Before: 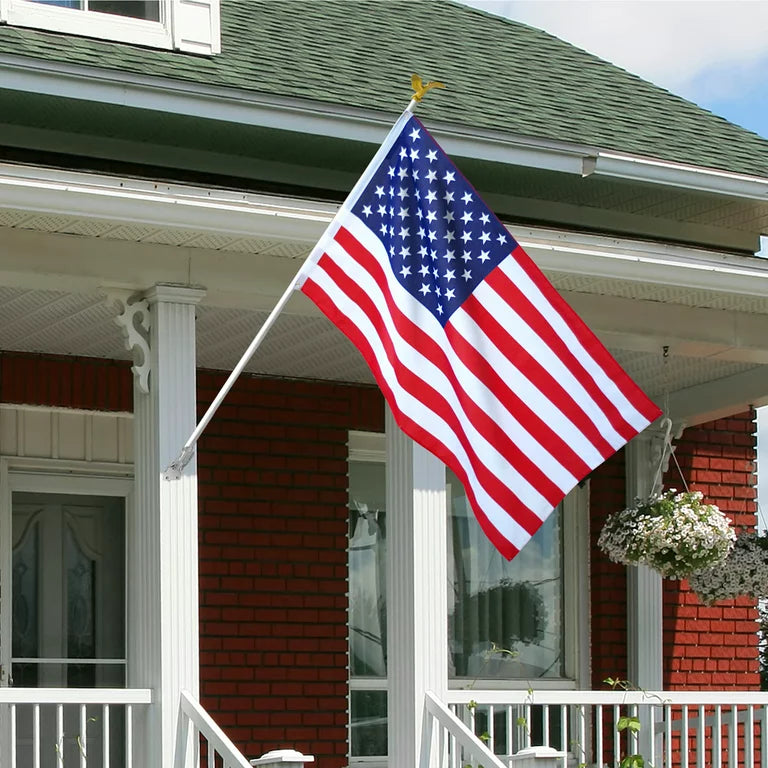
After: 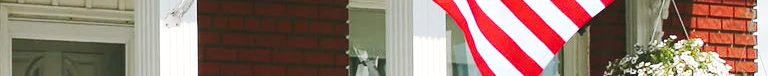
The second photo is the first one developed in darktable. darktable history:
crop and rotate: top 59.084%, bottom 30.916%
base curve: curves: ch0 [(0, 0.007) (0.028, 0.063) (0.121, 0.311) (0.46, 0.743) (0.859, 0.957) (1, 1)], preserve colors none
color balance rgb: shadows lift › chroma 1%, shadows lift › hue 28.8°, power › hue 60°, highlights gain › chroma 1%, highlights gain › hue 60°, global offset › luminance 0.25%, perceptual saturation grading › highlights -20%, perceptual saturation grading › shadows 20%, perceptual brilliance grading › highlights 5%, perceptual brilliance grading › shadows -10%, global vibrance 19.67%
